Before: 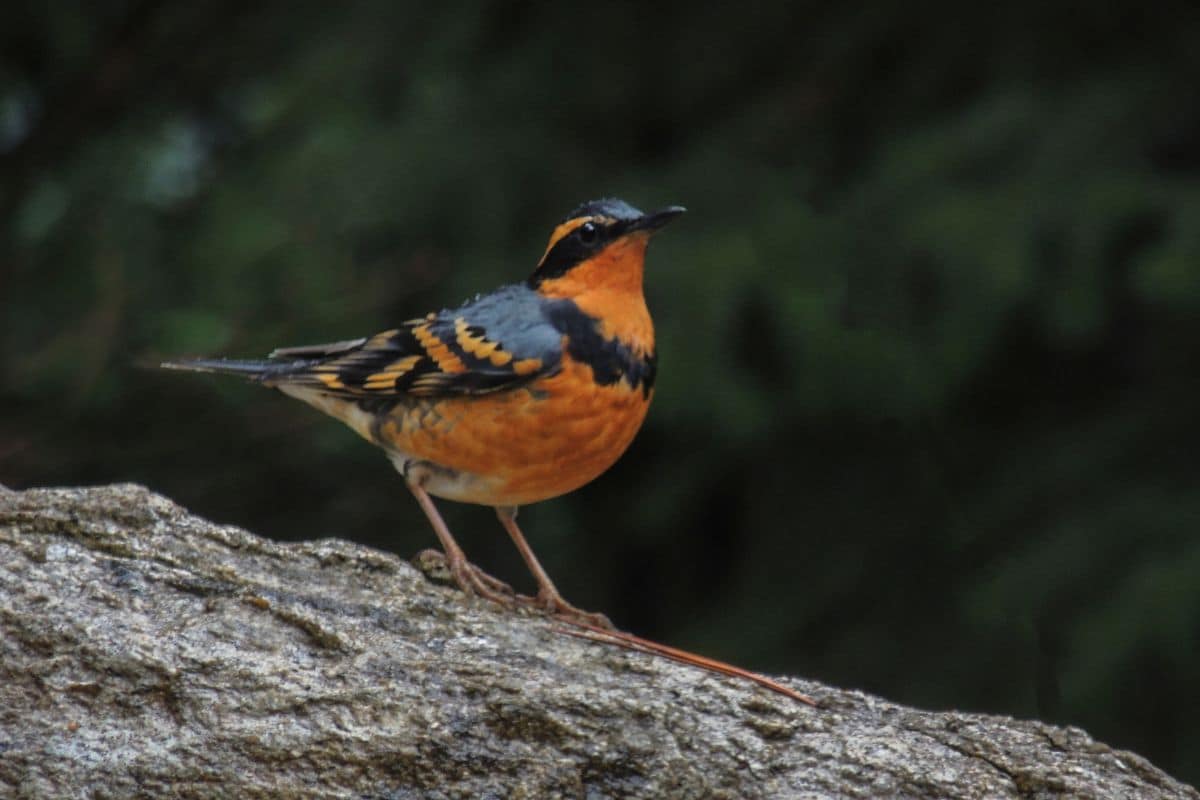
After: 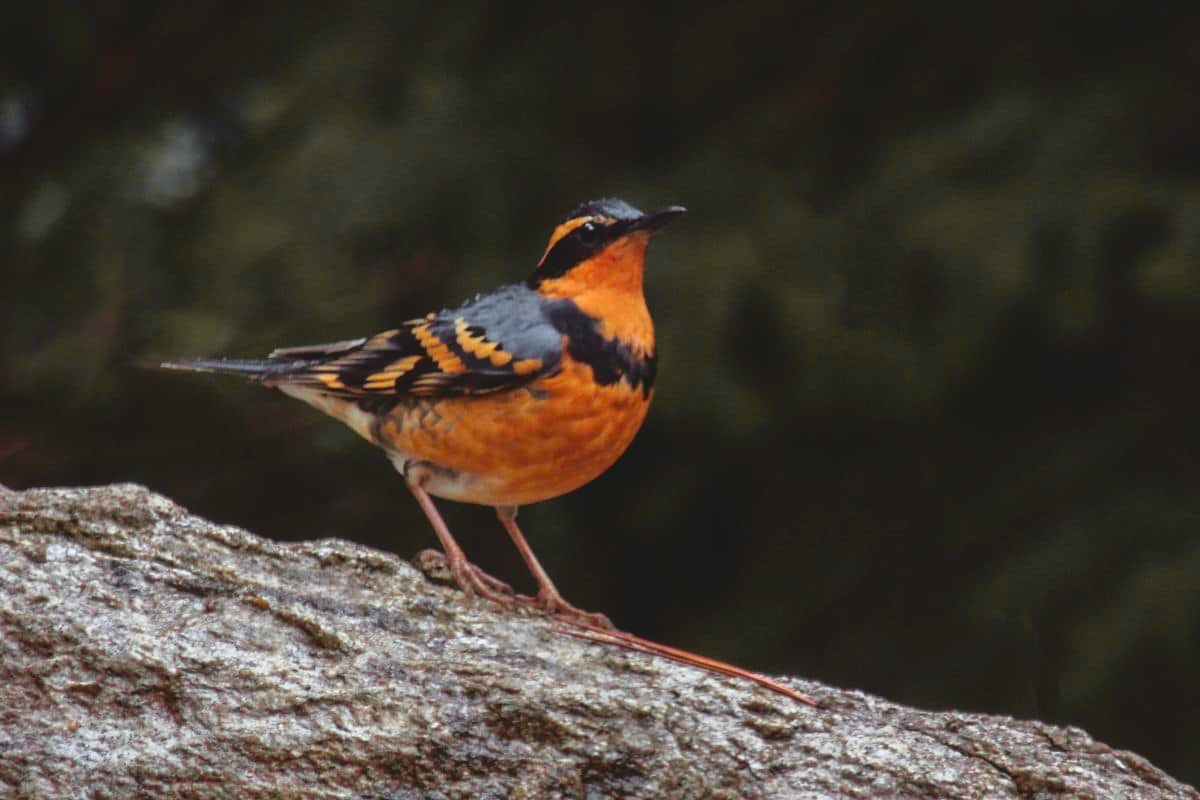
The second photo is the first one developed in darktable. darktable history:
rgb levels: mode RGB, independent channels, levels [[0, 0.474, 1], [0, 0.5, 1], [0, 0.5, 1]]
tone curve: curves: ch0 [(0, 0.074) (0.129, 0.136) (0.285, 0.301) (0.689, 0.764) (0.854, 0.926) (0.987, 0.977)]; ch1 [(0, 0) (0.337, 0.249) (0.434, 0.437) (0.485, 0.491) (0.515, 0.495) (0.566, 0.57) (0.625, 0.625) (0.764, 0.806) (1, 1)]; ch2 [(0, 0) (0.314, 0.301) (0.401, 0.411) (0.505, 0.499) (0.54, 0.54) (0.608, 0.613) (0.706, 0.735) (1, 1)], color space Lab, independent channels, preserve colors none
